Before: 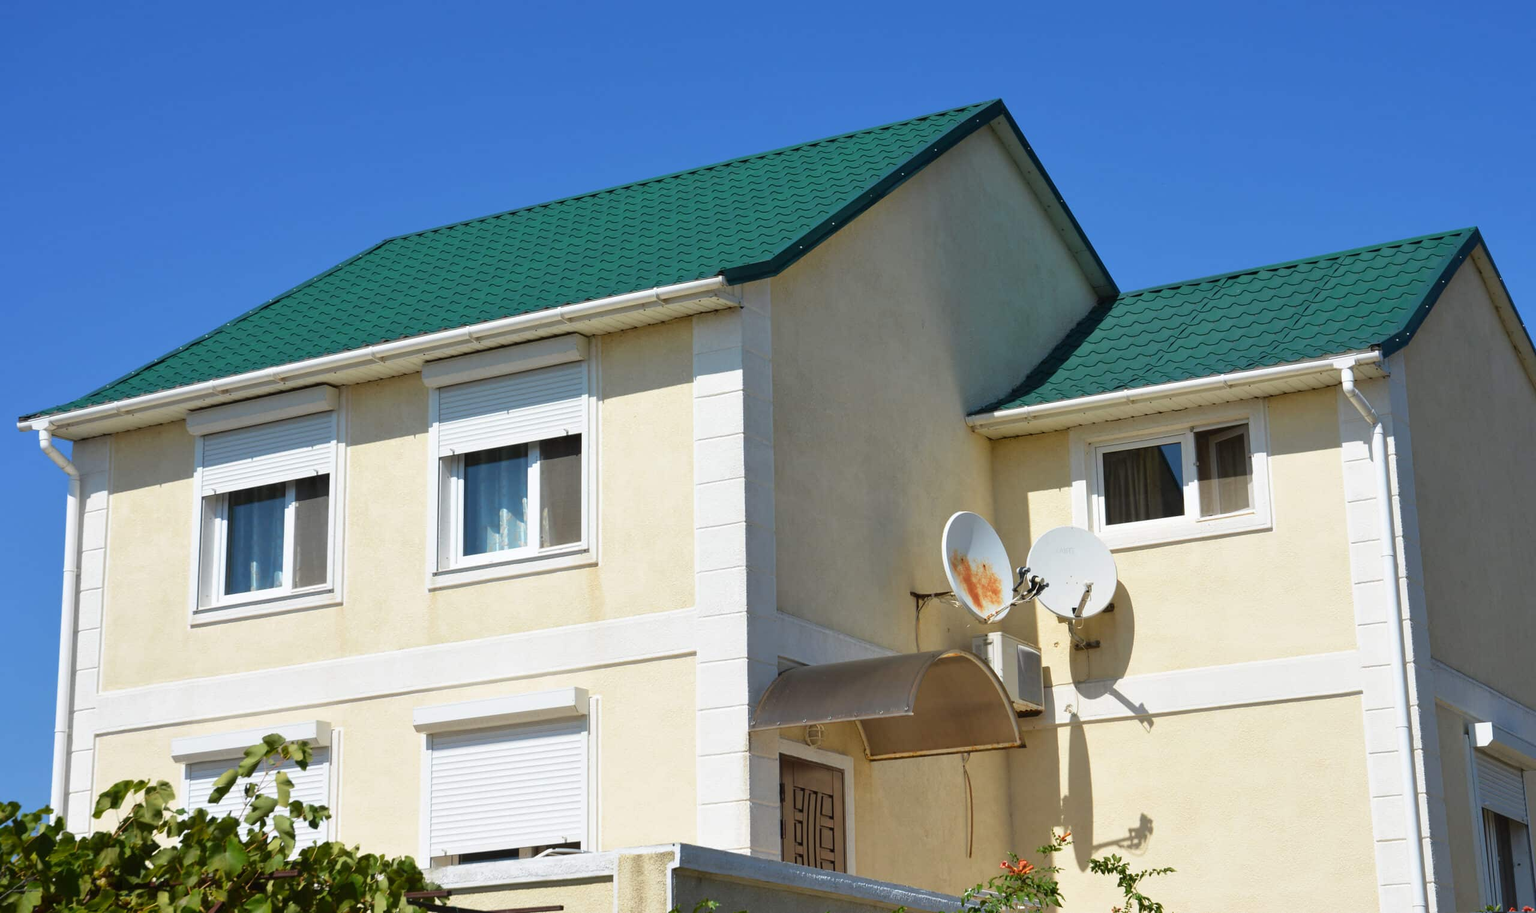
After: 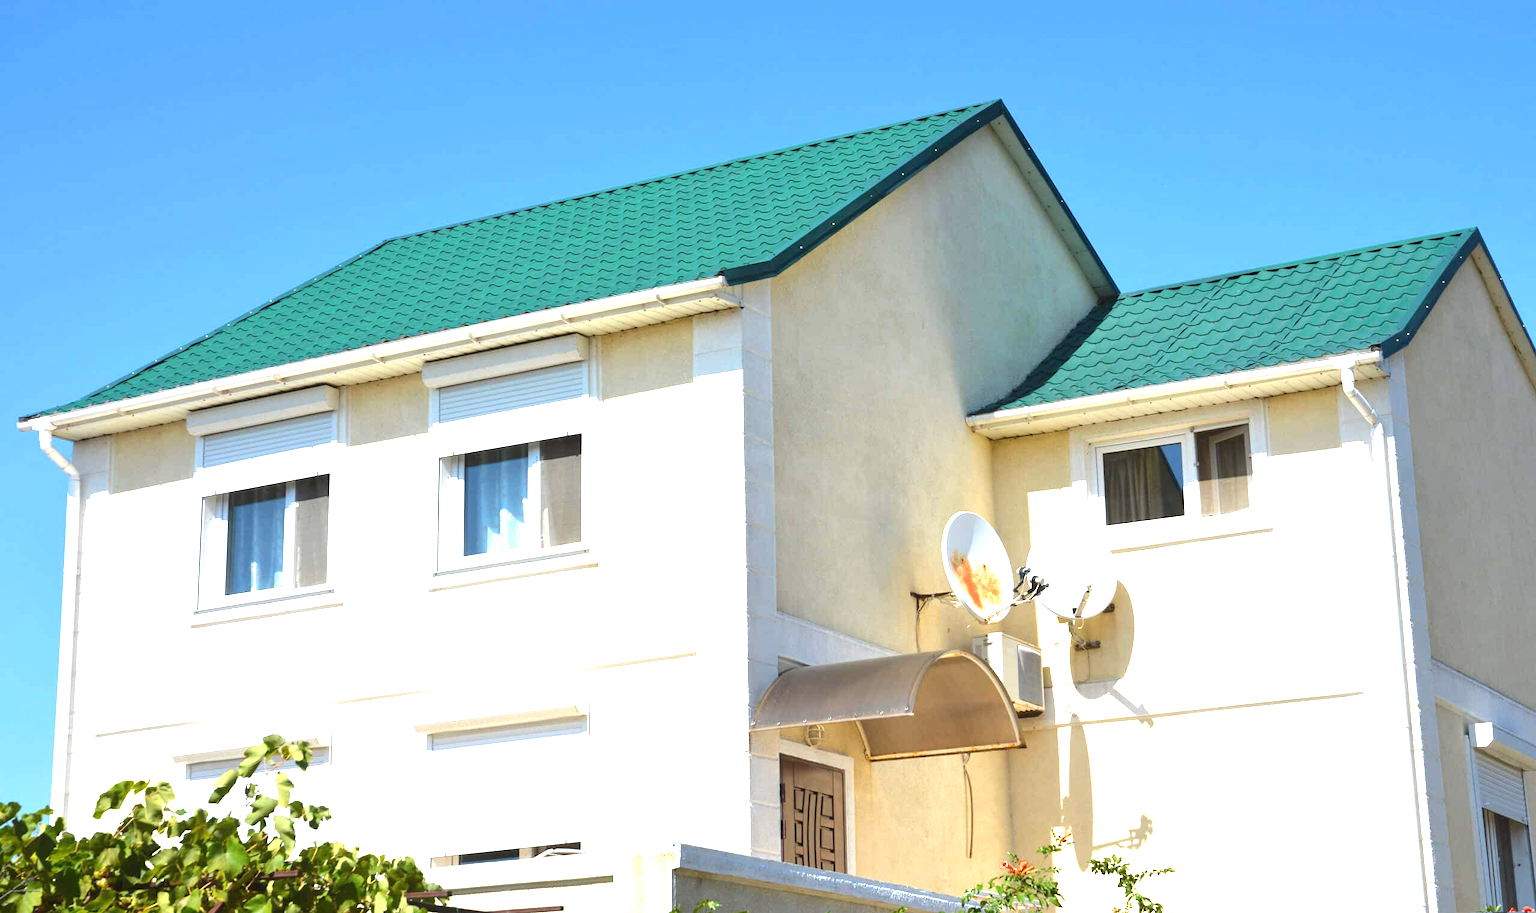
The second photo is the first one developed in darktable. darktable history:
exposure: black level correction 0, exposure 1.462 EV, compensate exposure bias true, compensate highlight preservation false
